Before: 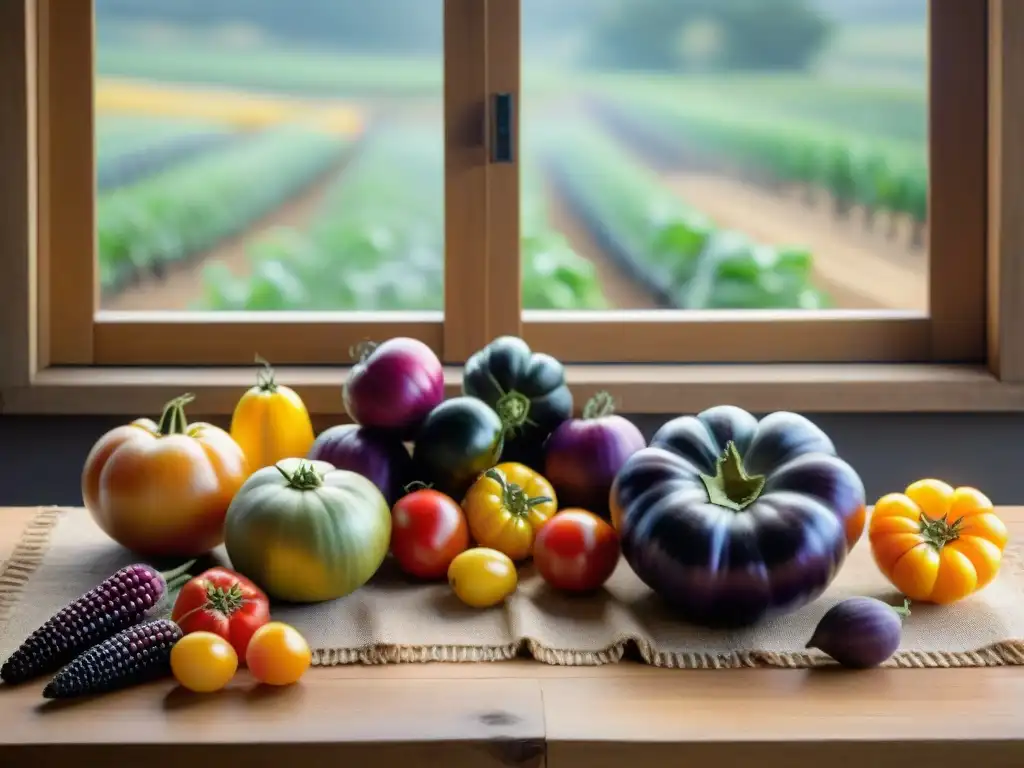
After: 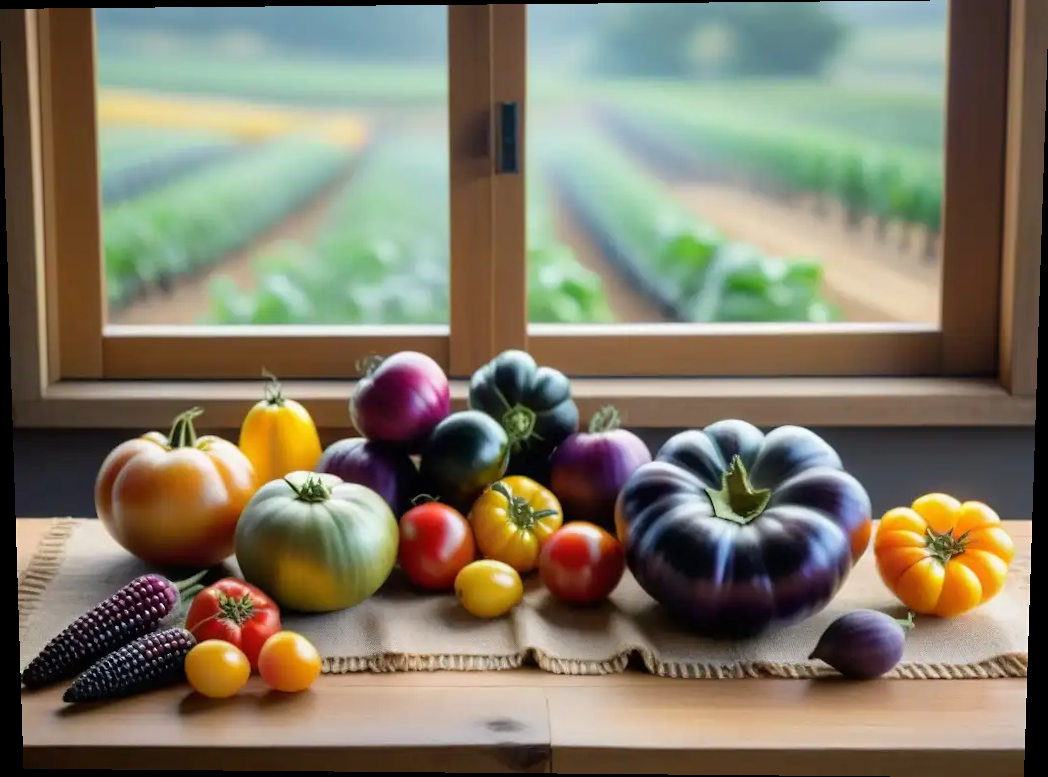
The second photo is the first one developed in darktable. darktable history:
sharpen: radius 5.325, amount 0.312, threshold 26.433
rotate and perspective: lens shift (vertical) 0.048, lens shift (horizontal) -0.024, automatic cropping off
